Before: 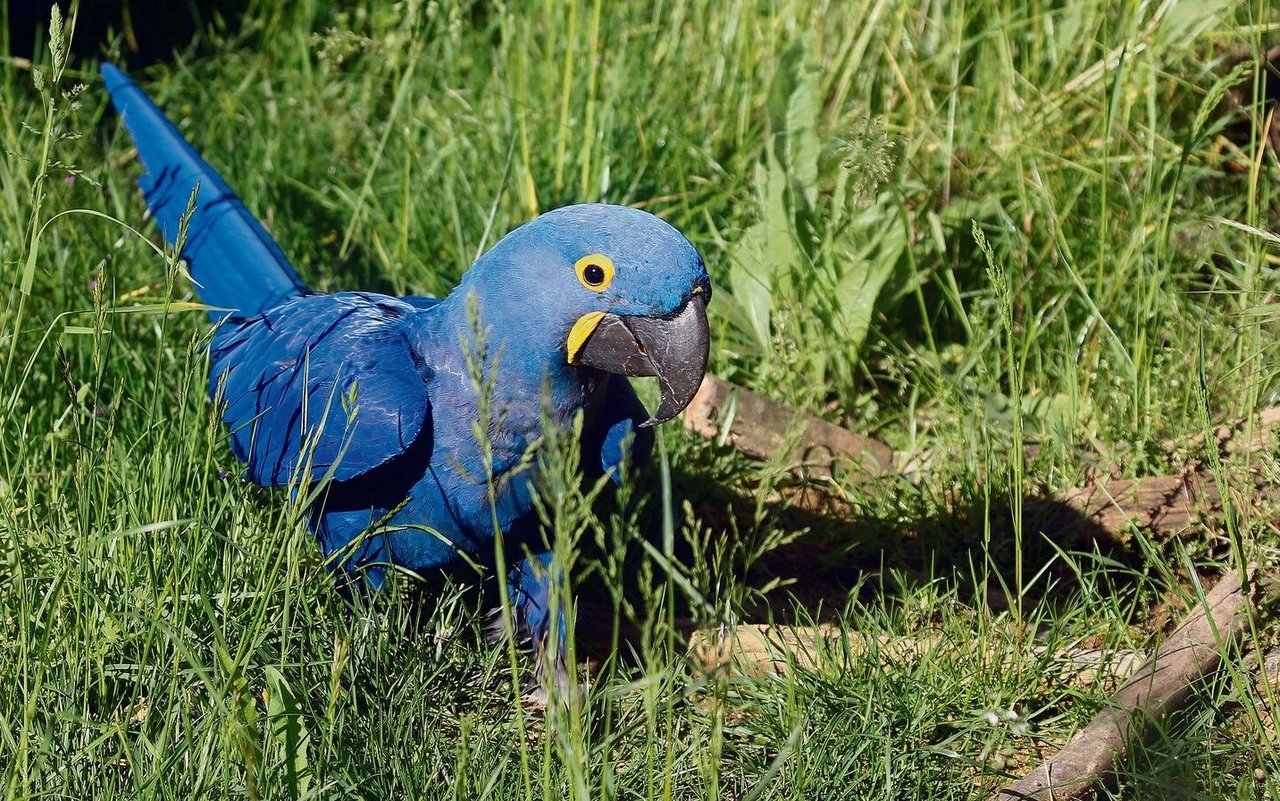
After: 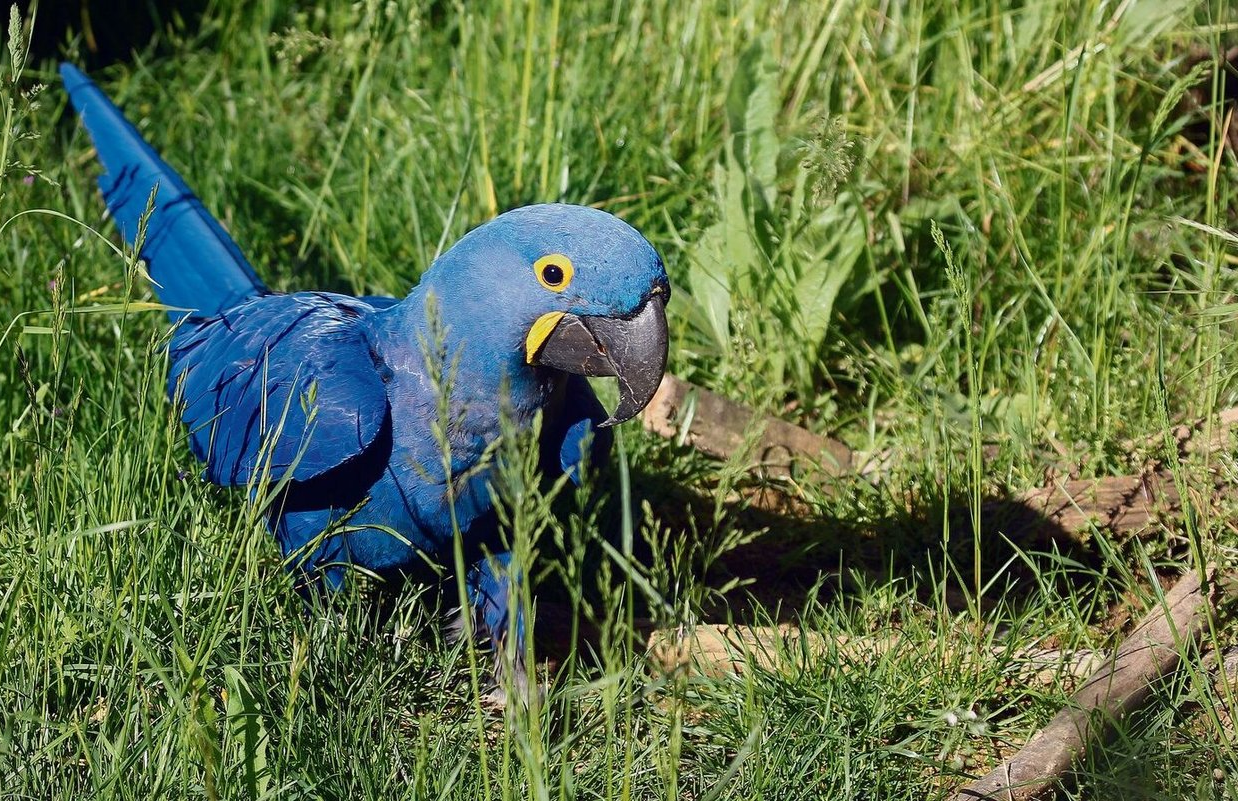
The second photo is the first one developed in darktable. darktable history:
vignetting: fall-off start 99.75%, fall-off radius 70.6%, width/height ratio 1.177, dithering 16-bit output
crop and rotate: left 3.238%
